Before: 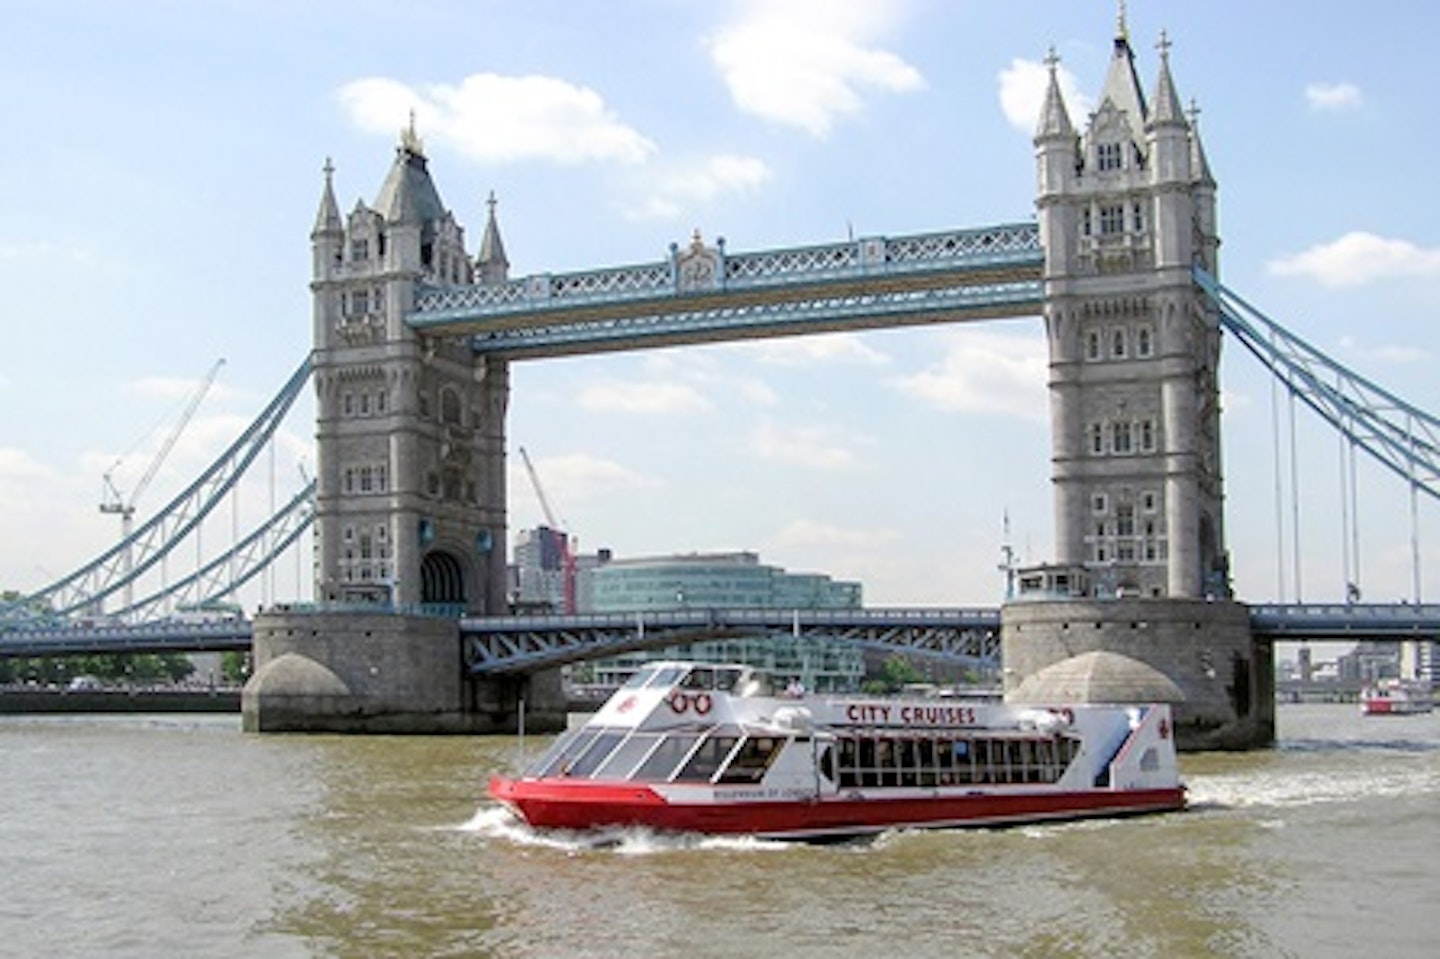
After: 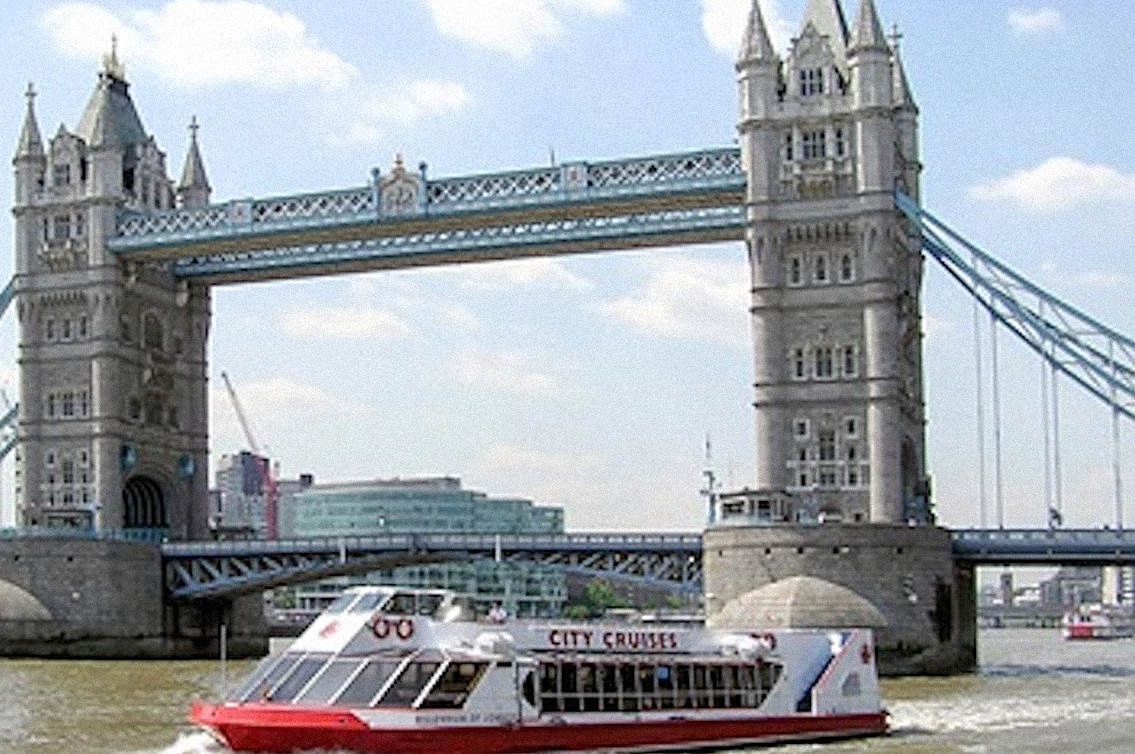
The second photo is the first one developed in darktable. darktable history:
crop and rotate: left 20.74%, top 7.912%, right 0.375%, bottom 13.378%
sharpen: on, module defaults
grain: mid-tones bias 0%
